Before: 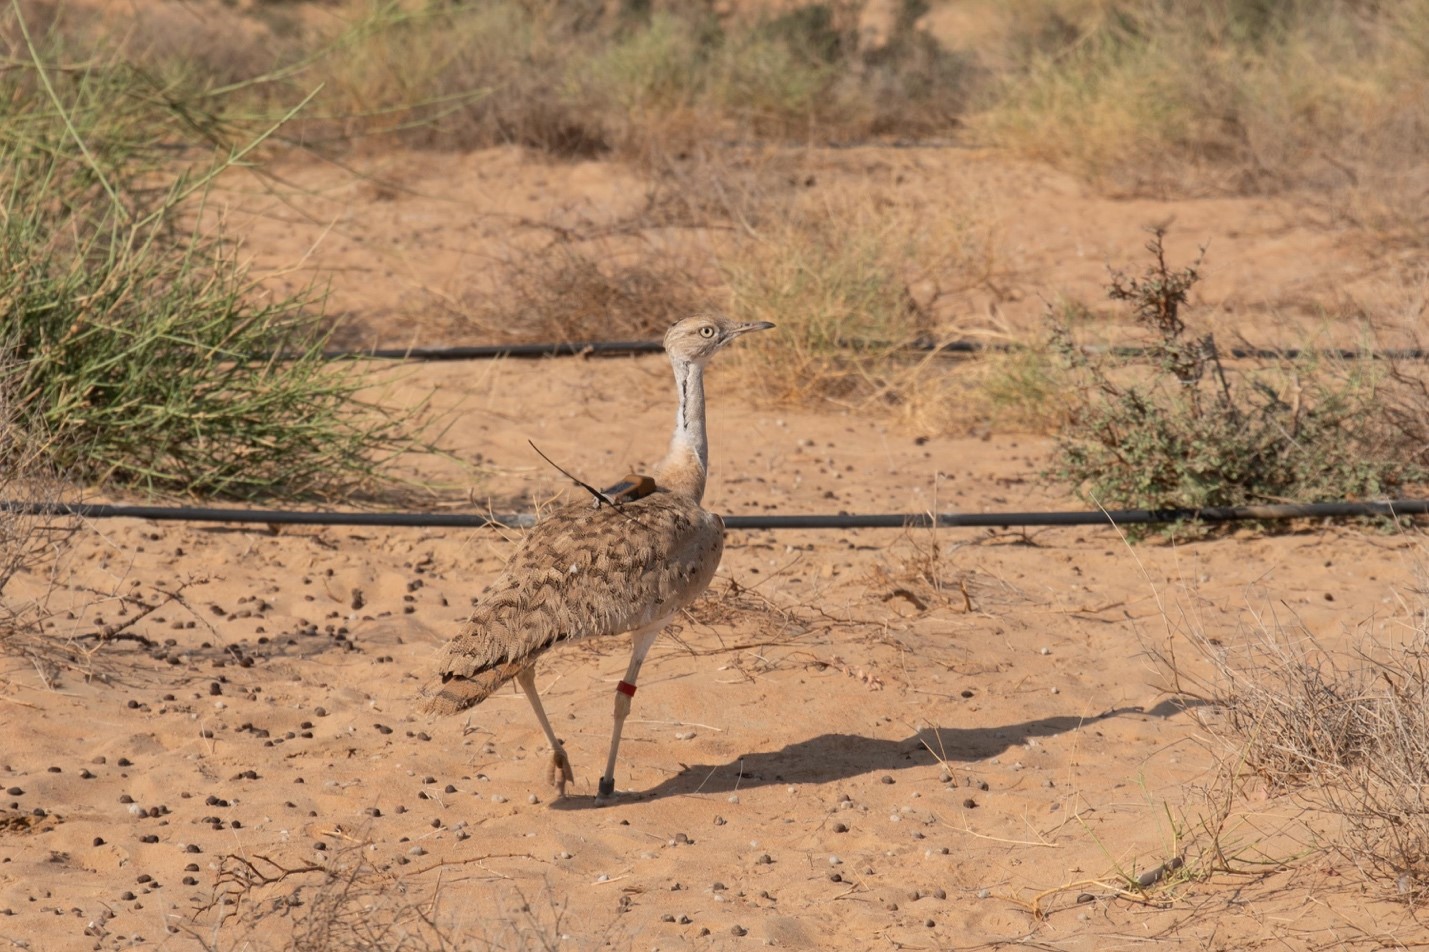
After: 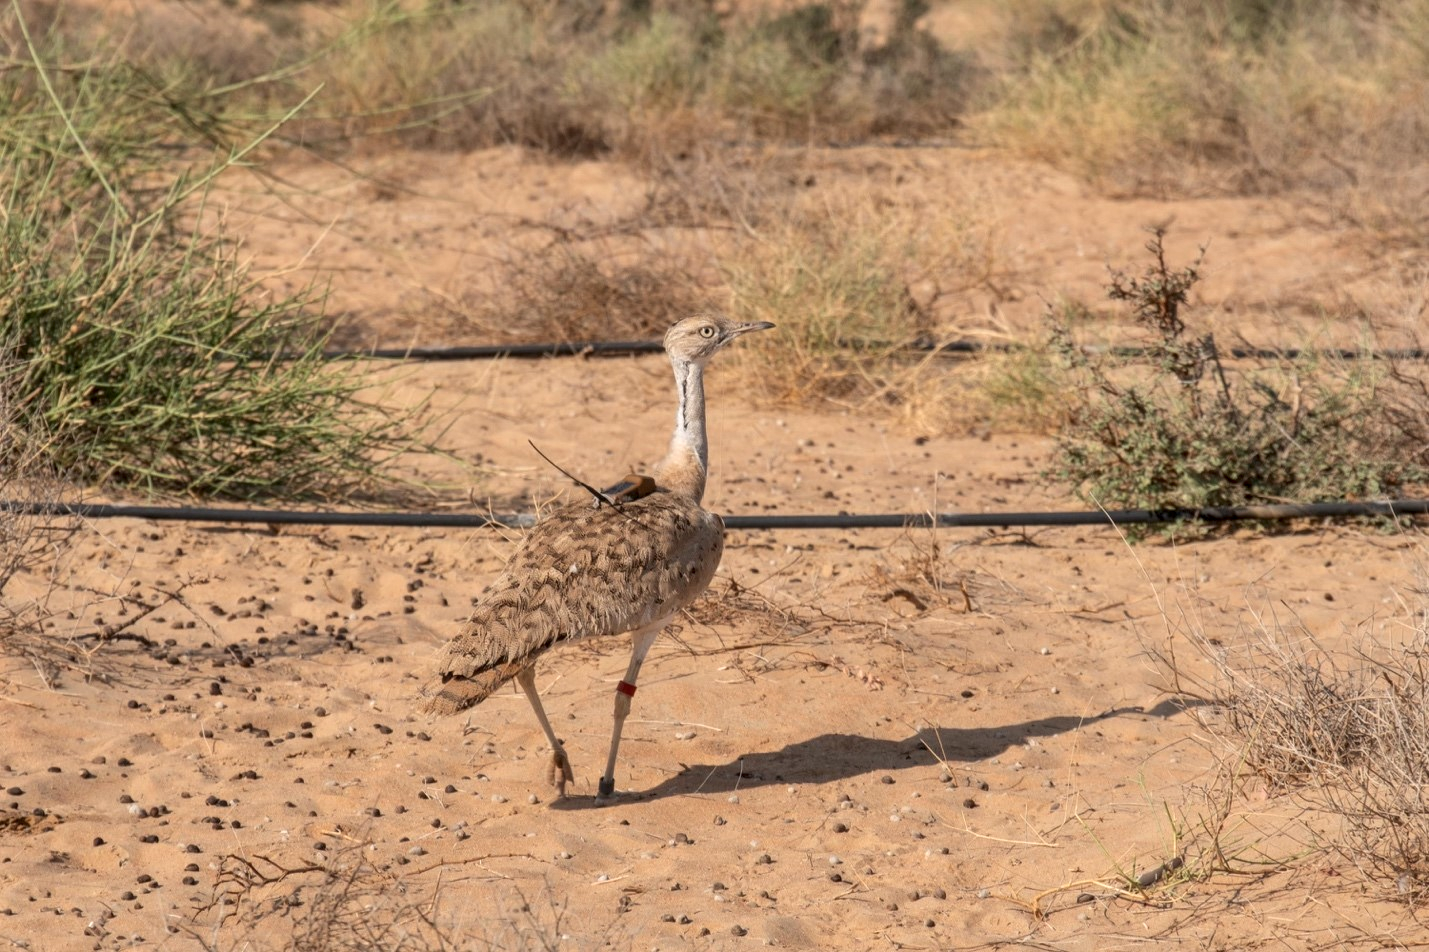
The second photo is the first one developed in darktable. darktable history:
local contrast: on, module defaults
exposure: exposure 0.153 EV, compensate highlight preservation false
